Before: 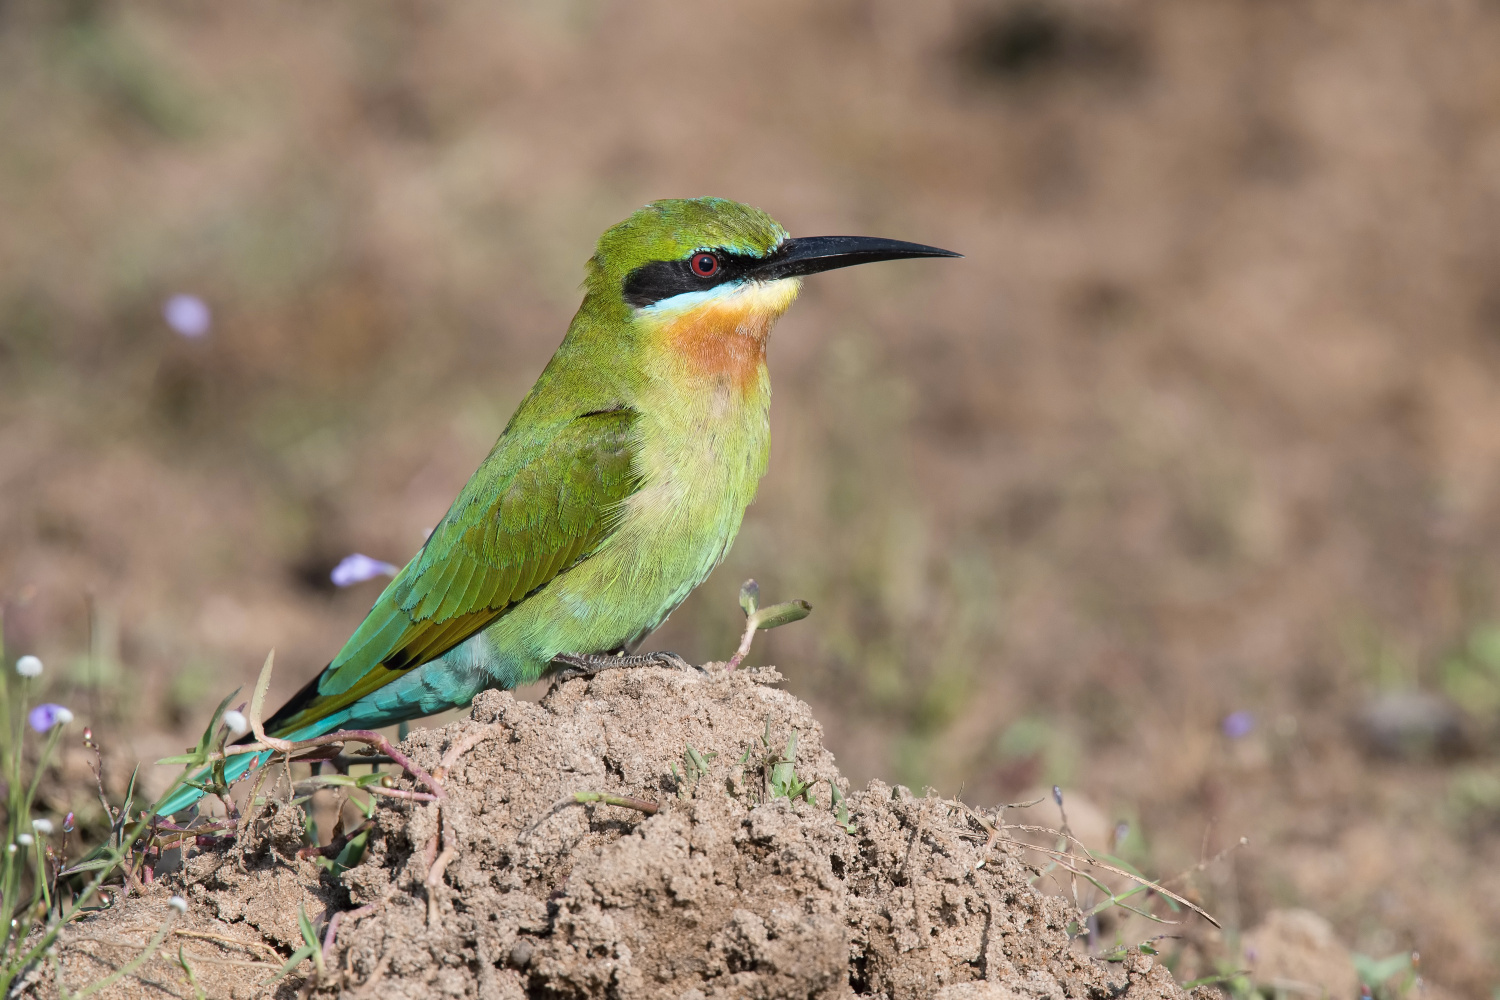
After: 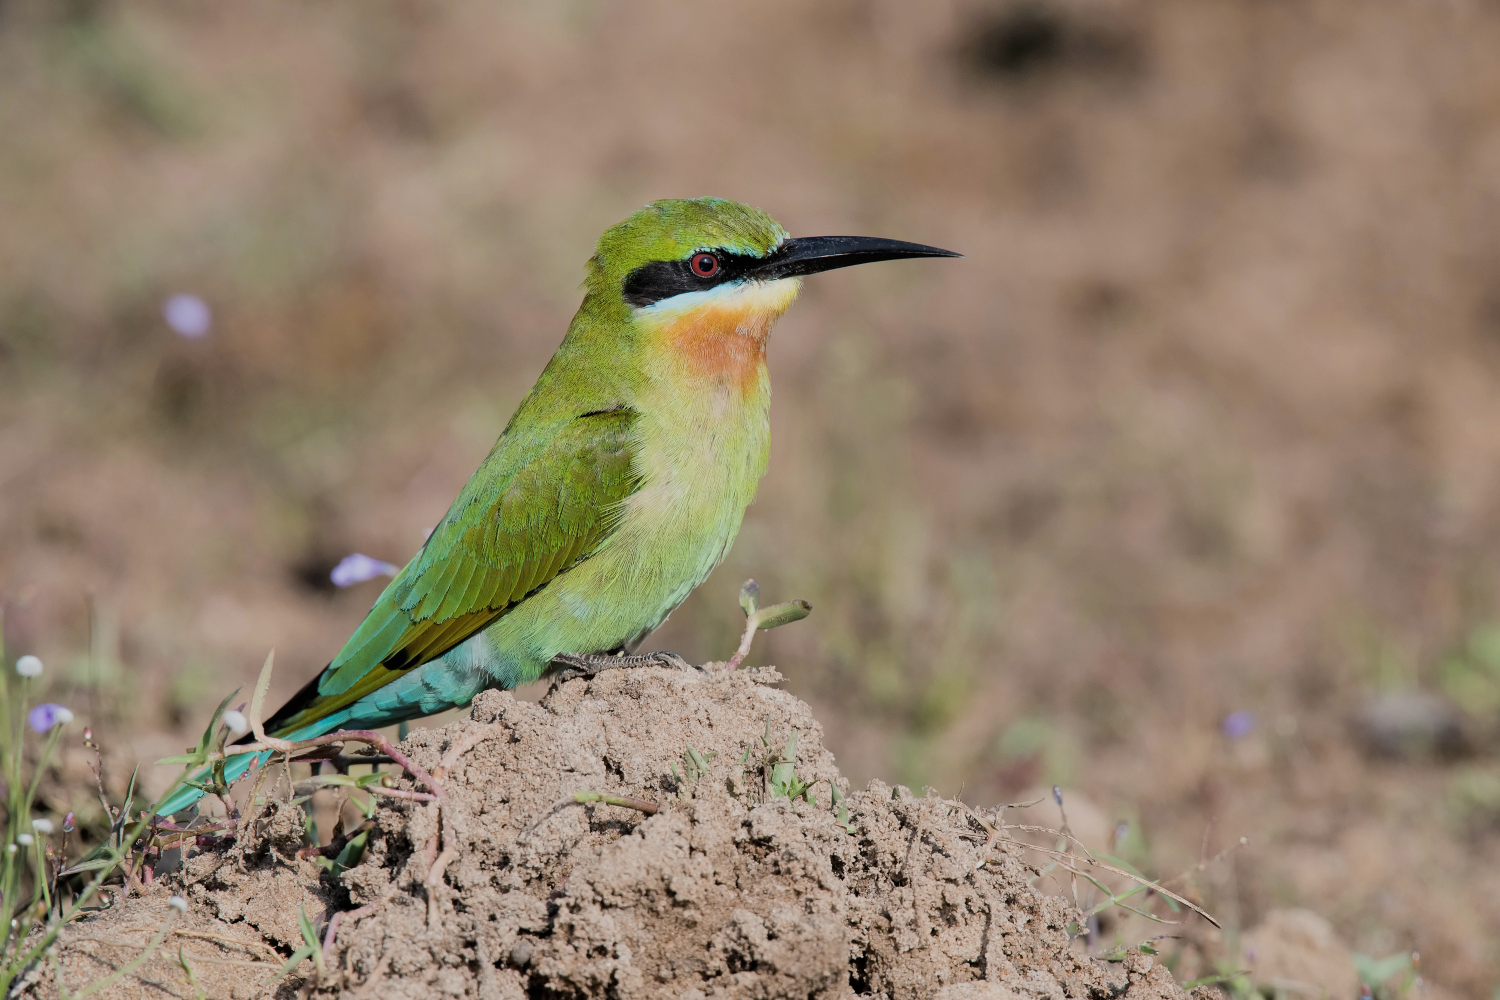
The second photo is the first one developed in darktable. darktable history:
filmic rgb: black relative exposure -7.65 EV, white relative exposure 4.56 EV, threshold 5.96 EV, hardness 3.61, enable highlight reconstruction true
